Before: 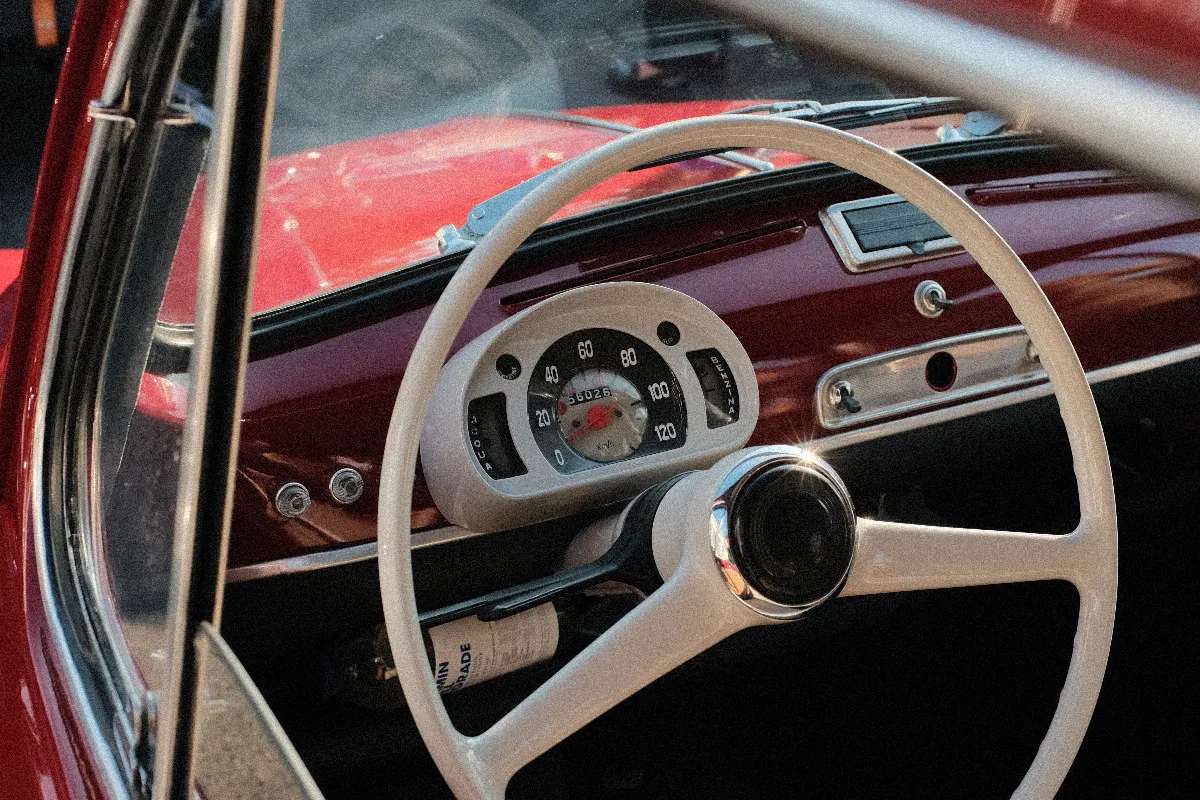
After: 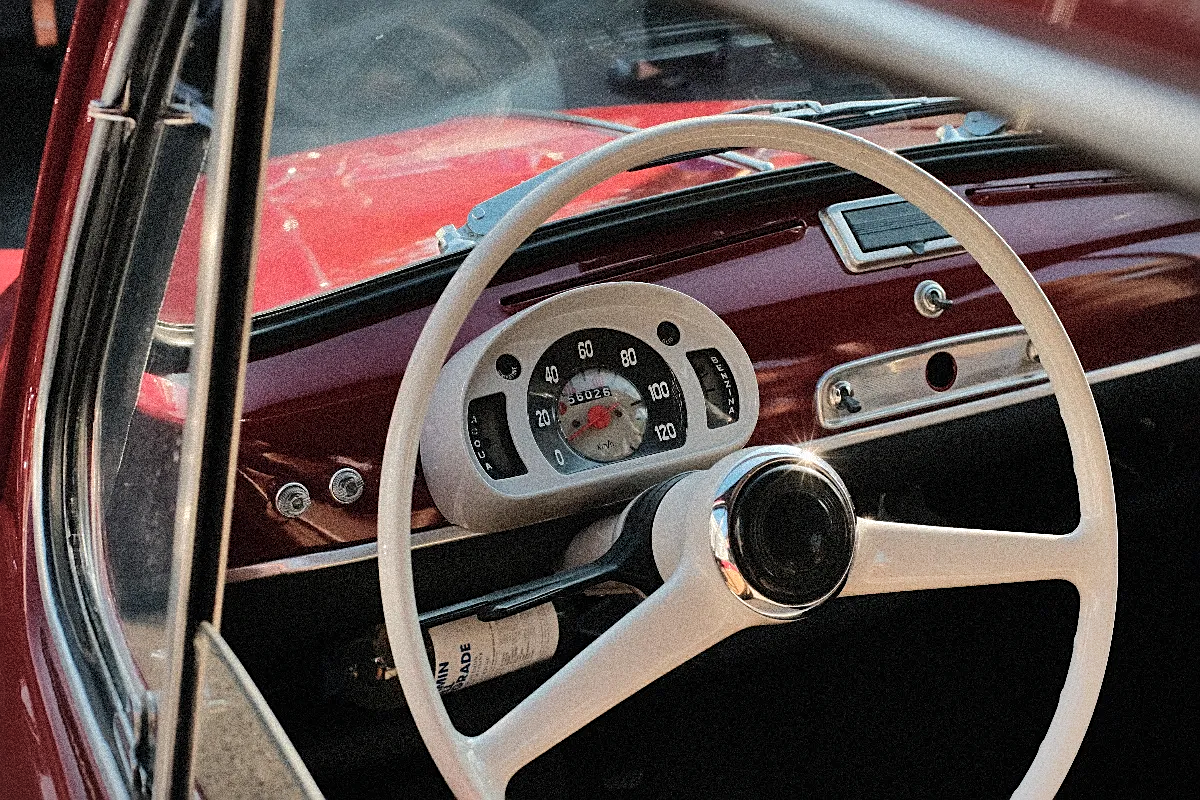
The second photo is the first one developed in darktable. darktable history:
shadows and highlights: soften with gaussian
vignetting: fall-off radius 61.23%
sharpen: on, module defaults
